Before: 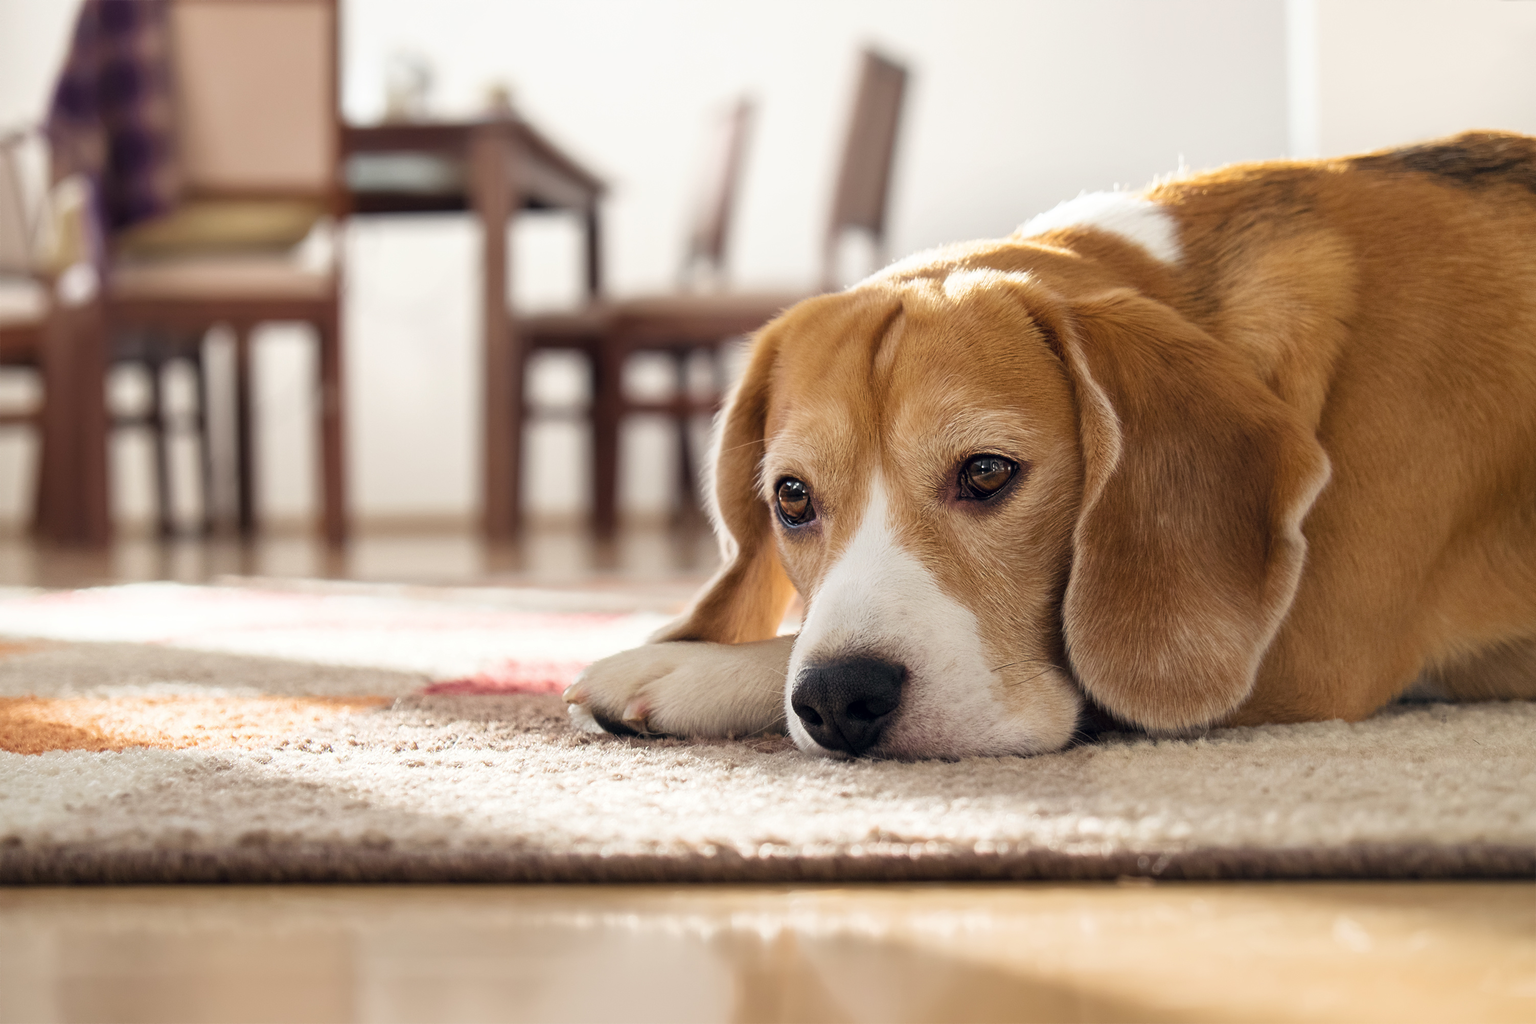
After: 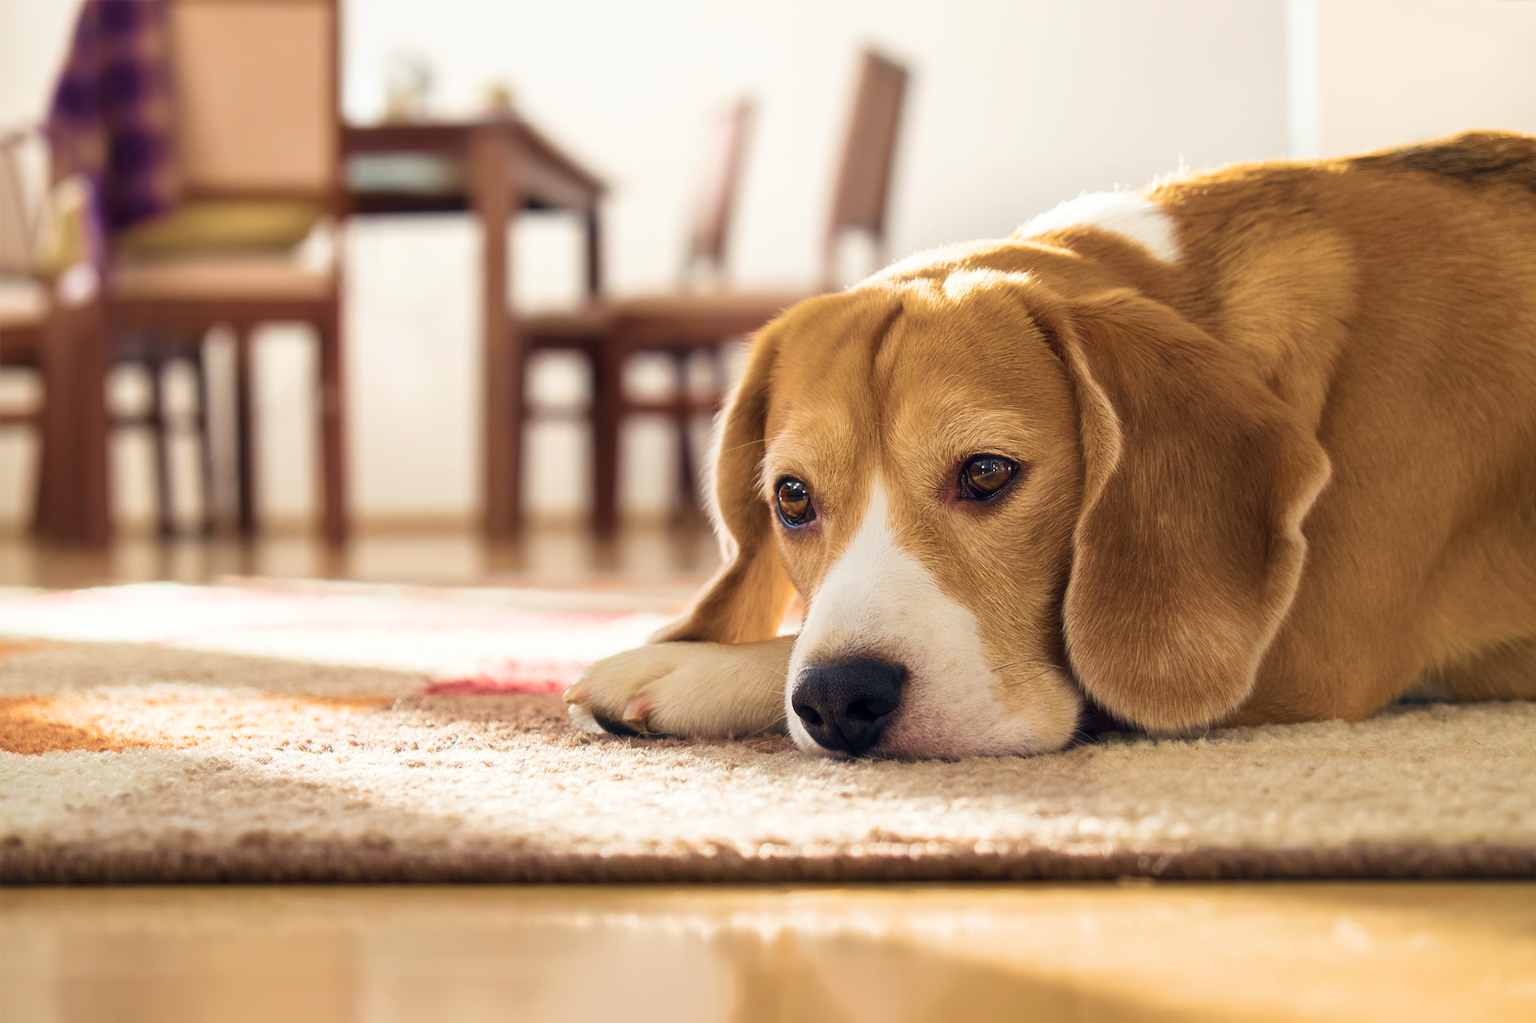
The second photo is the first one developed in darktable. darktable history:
velvia: strength 75%
haze removal: strength -0.103, compatibility mode true, adaptive false
